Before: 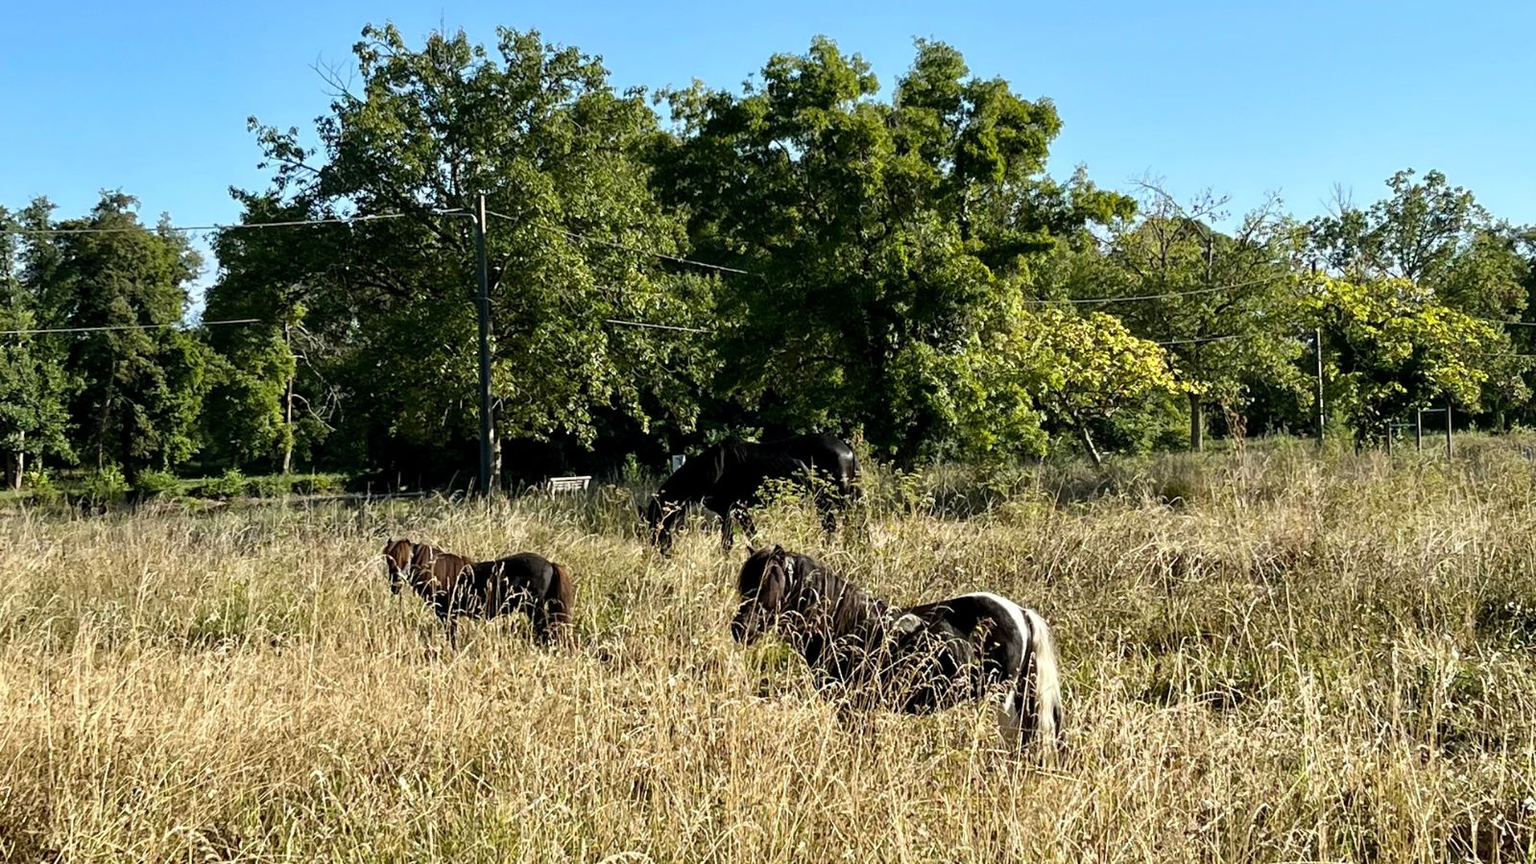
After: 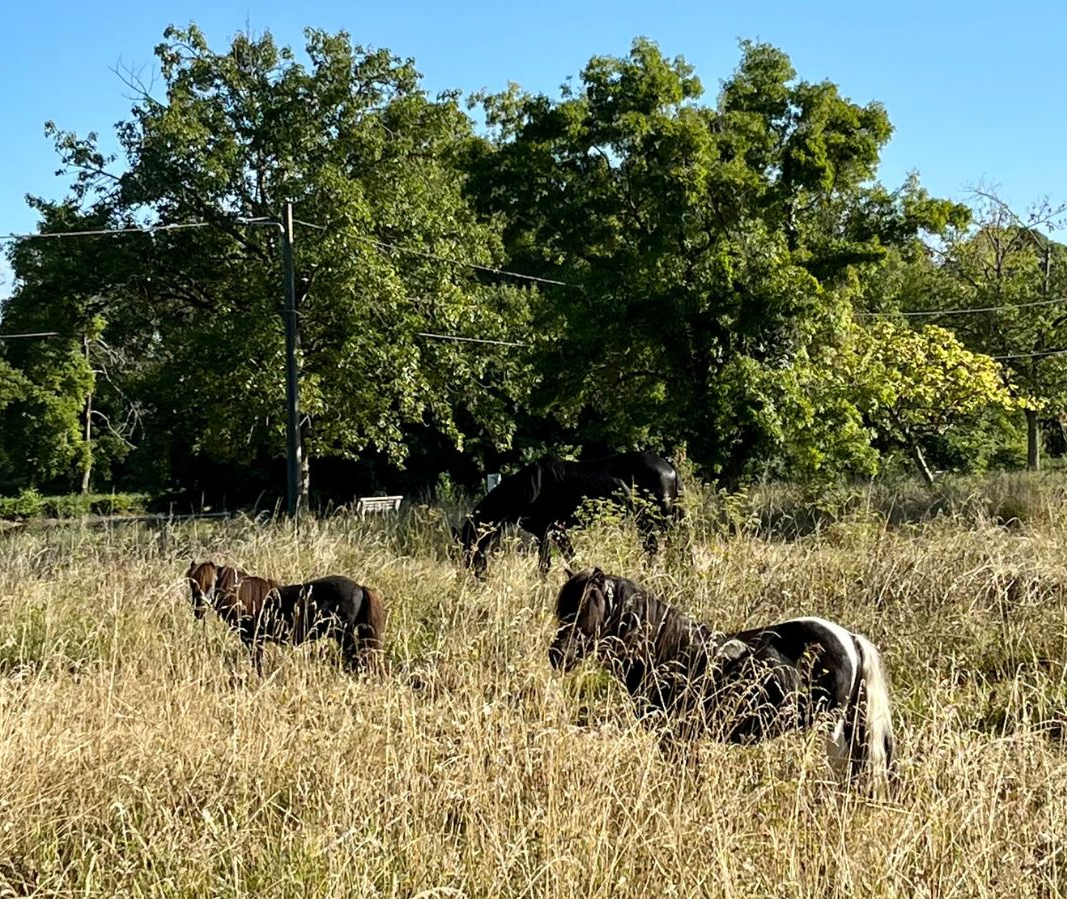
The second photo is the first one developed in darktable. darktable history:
crop and rotate: left 13.394%, right 19.875%
